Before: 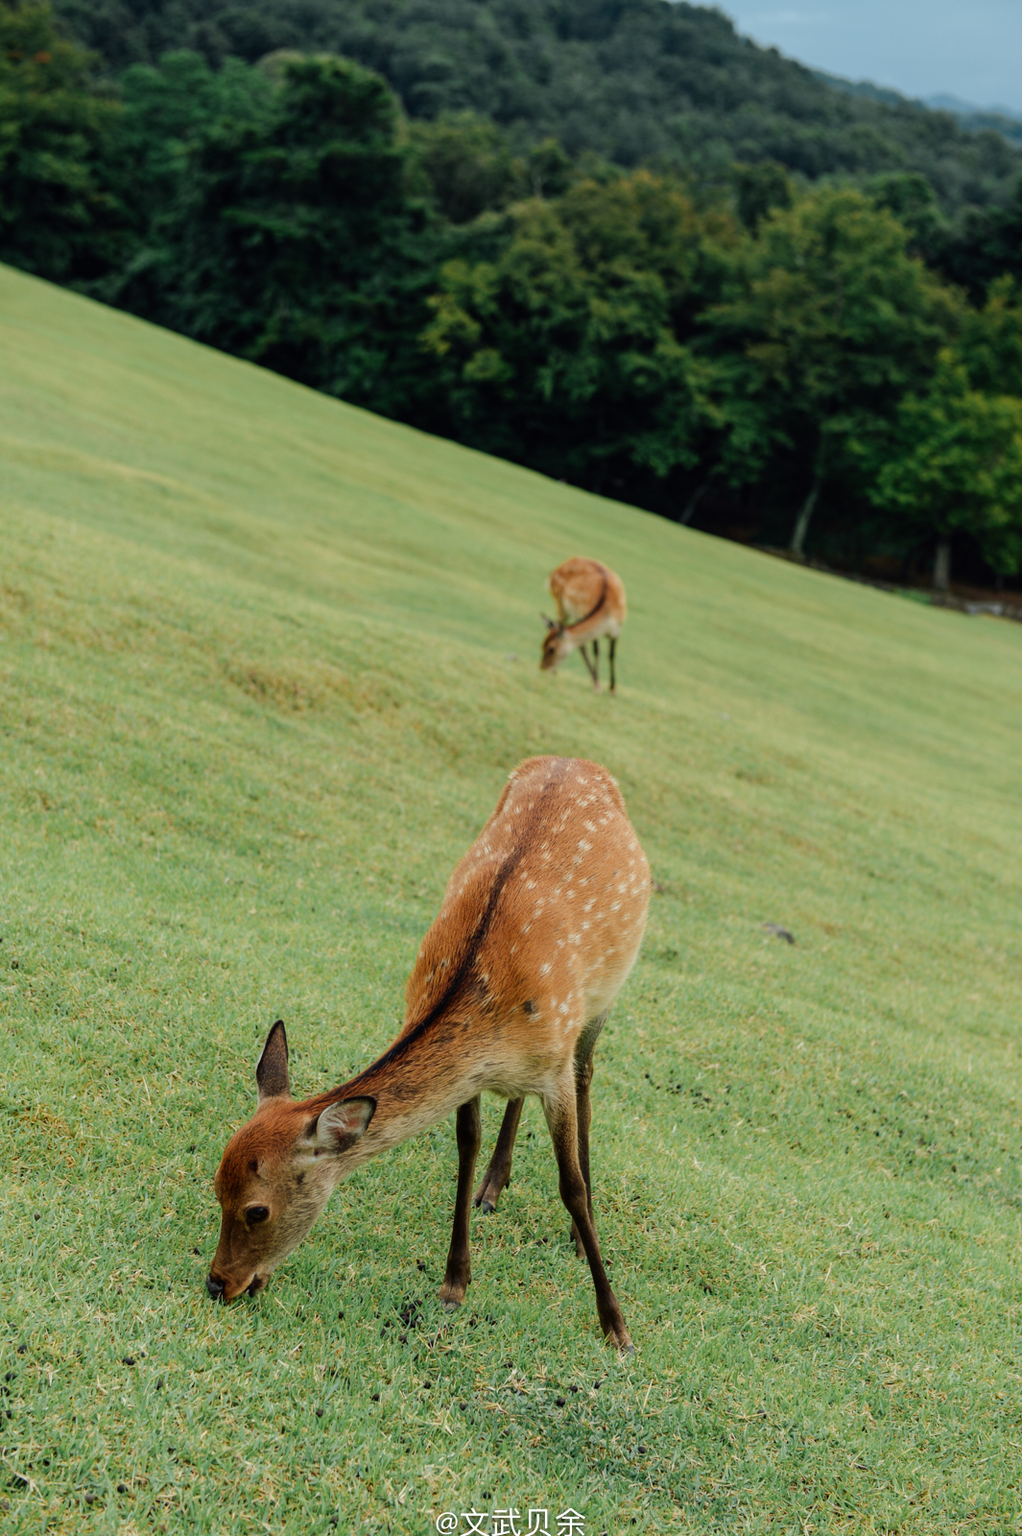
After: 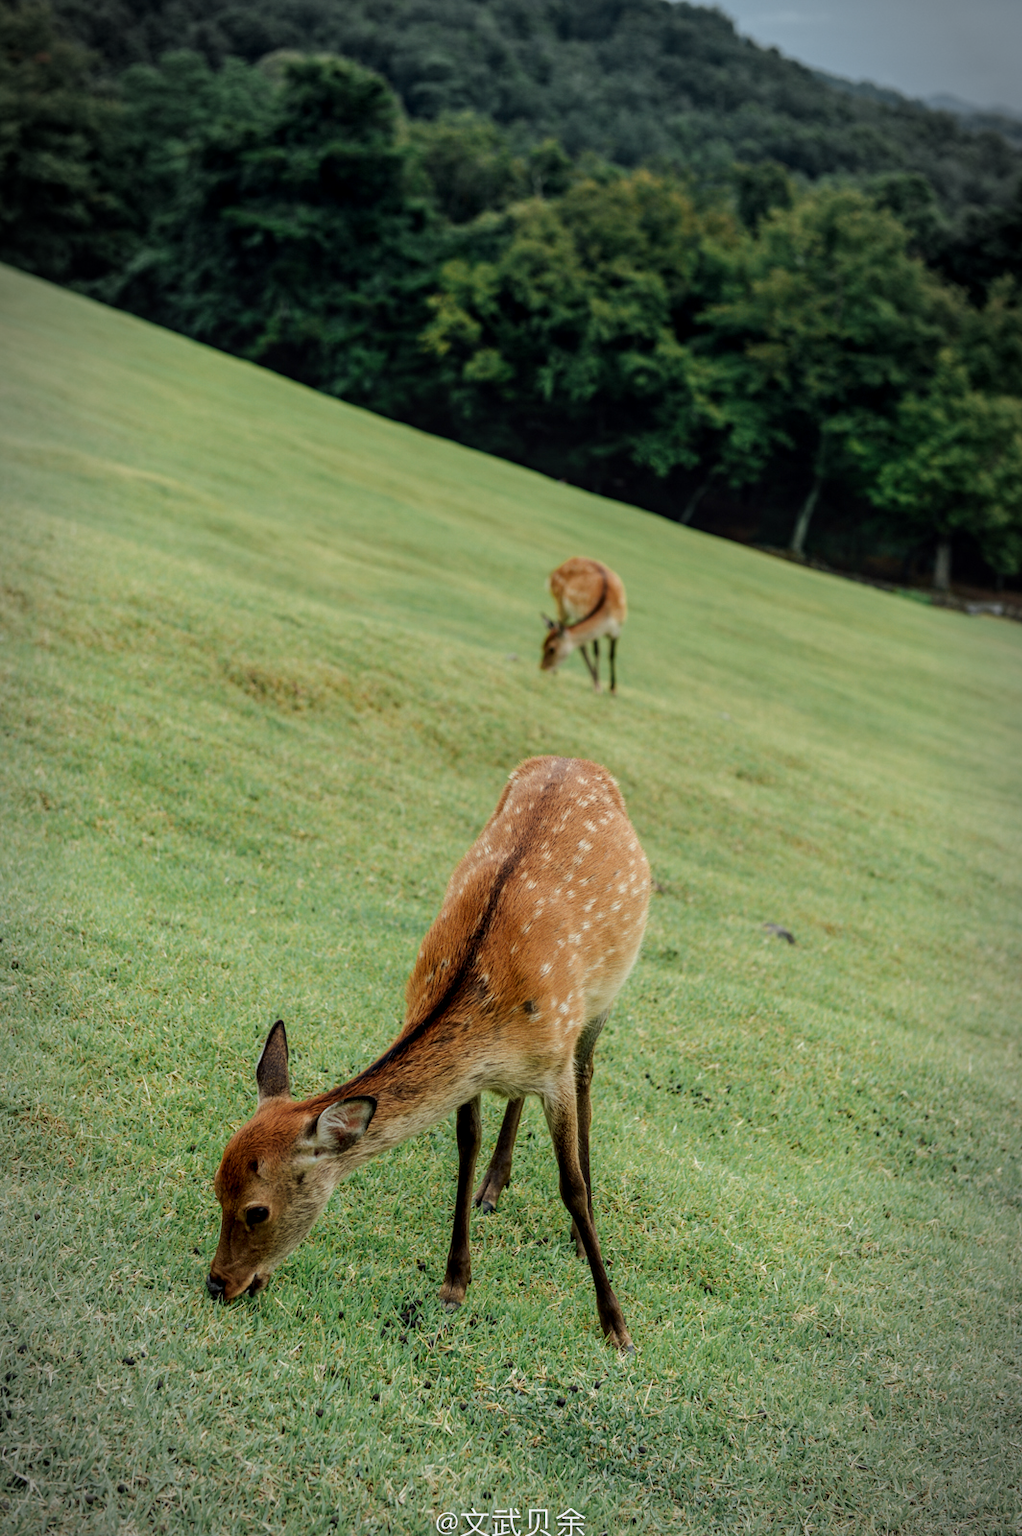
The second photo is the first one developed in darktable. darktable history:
white balance: red 0.988, blue 1.017
vignetting: automatic ratio true
local contrast: on, module defaults
